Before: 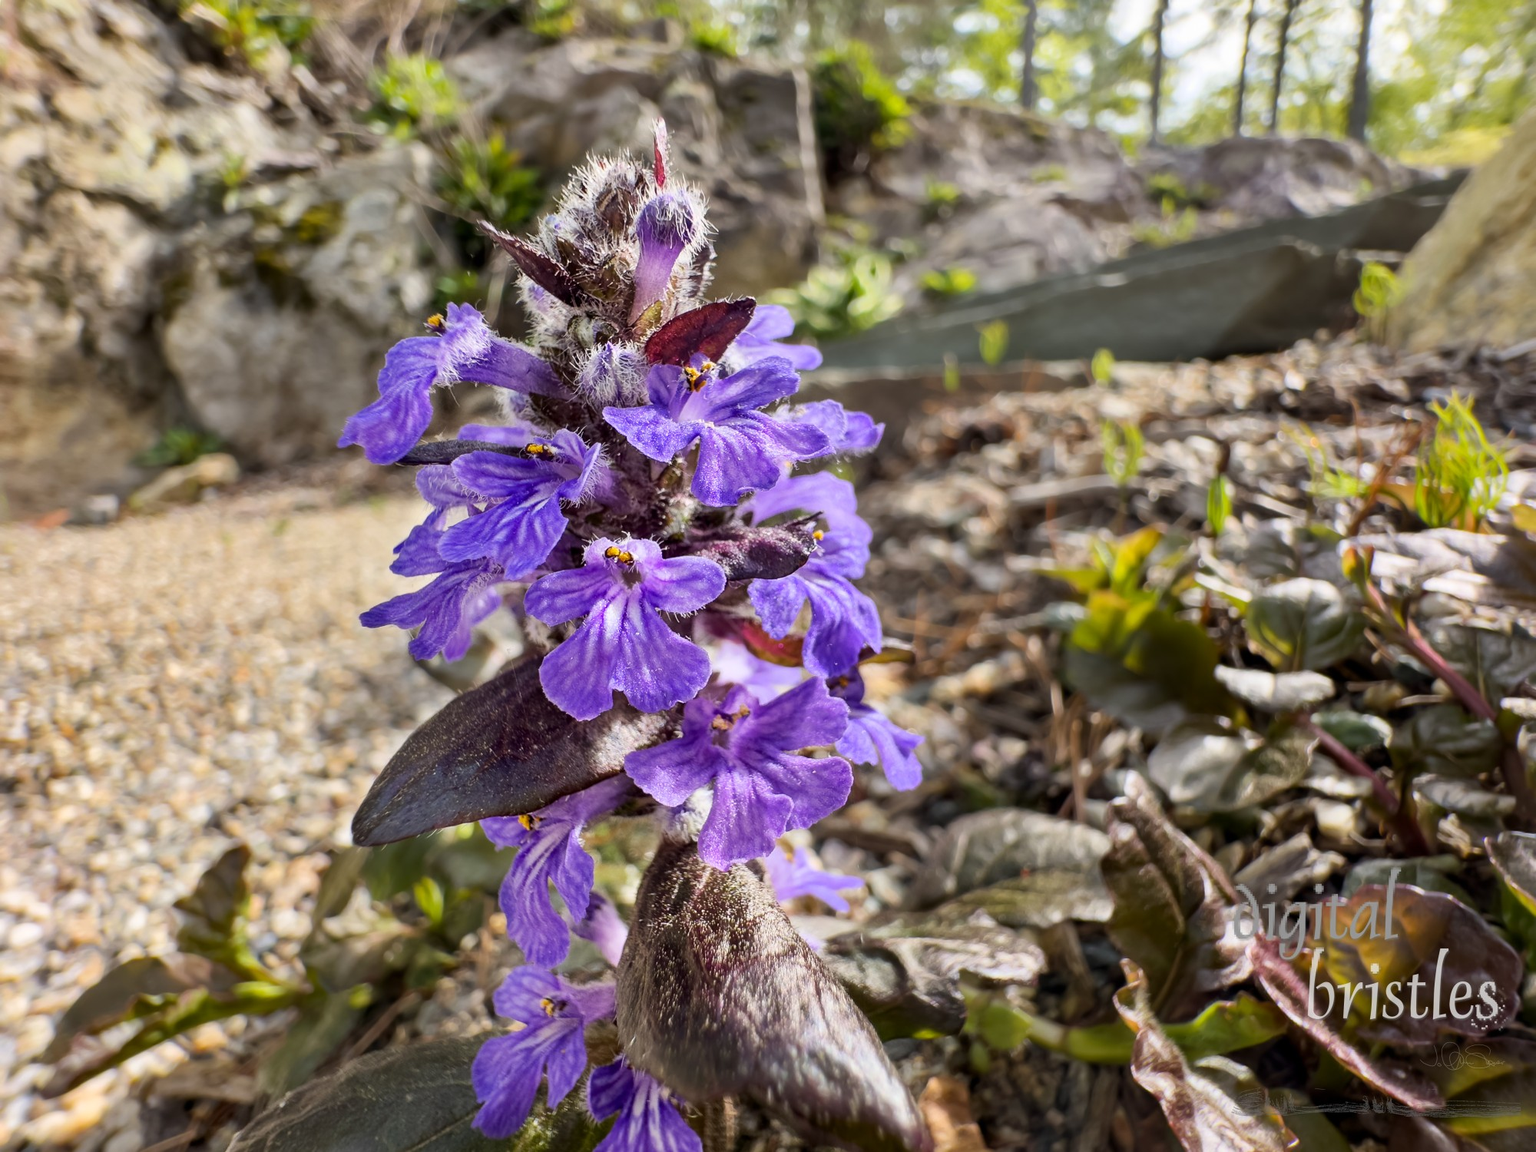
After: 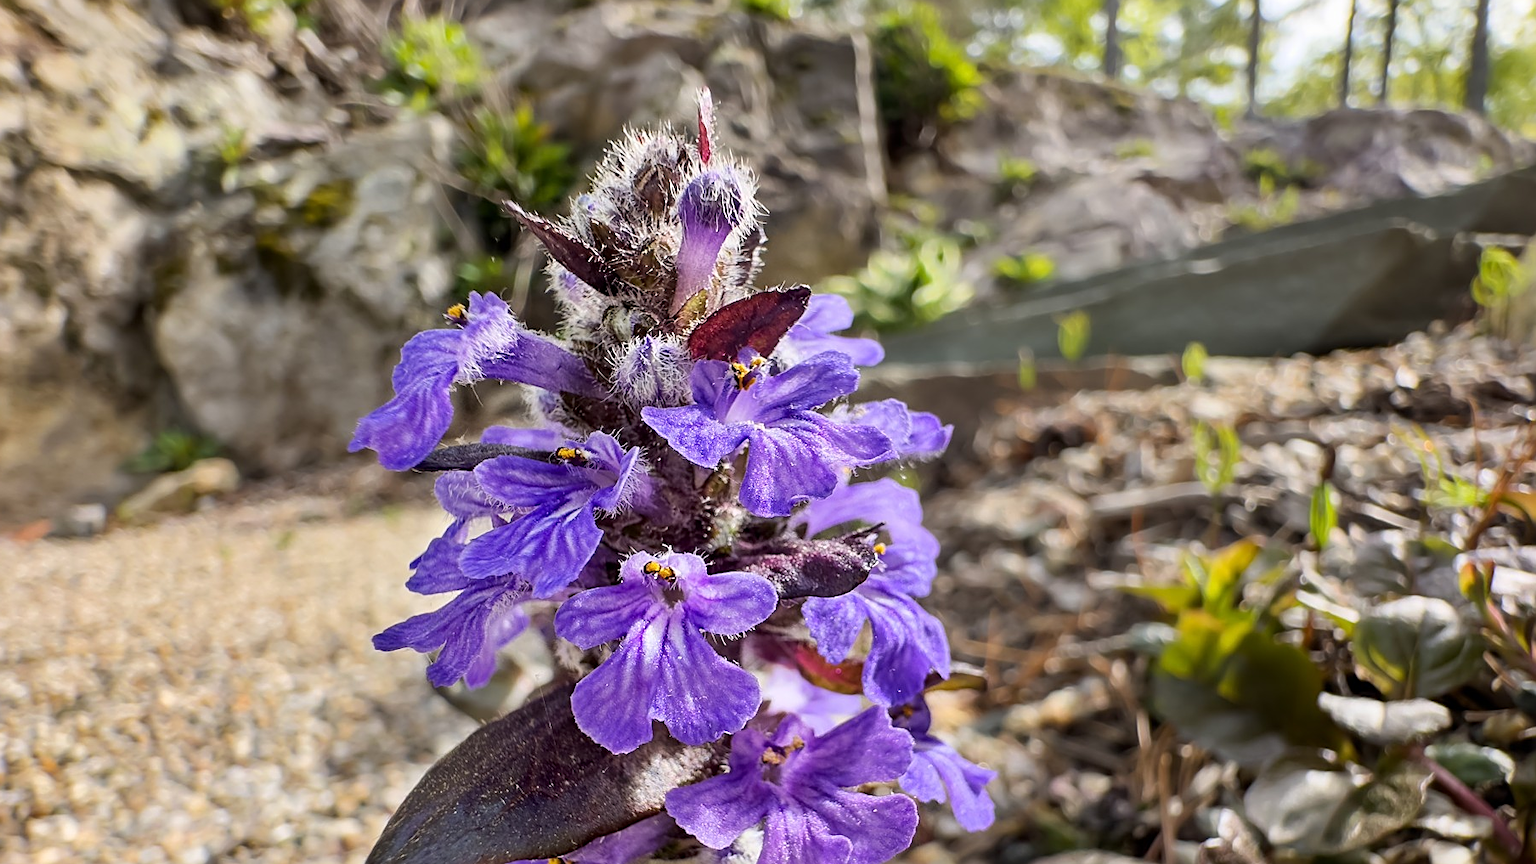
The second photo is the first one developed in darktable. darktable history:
sharpen: on, module defaults
crop: left 1.509%, top 3.452%, right 7.696%, bottom 28.452%
